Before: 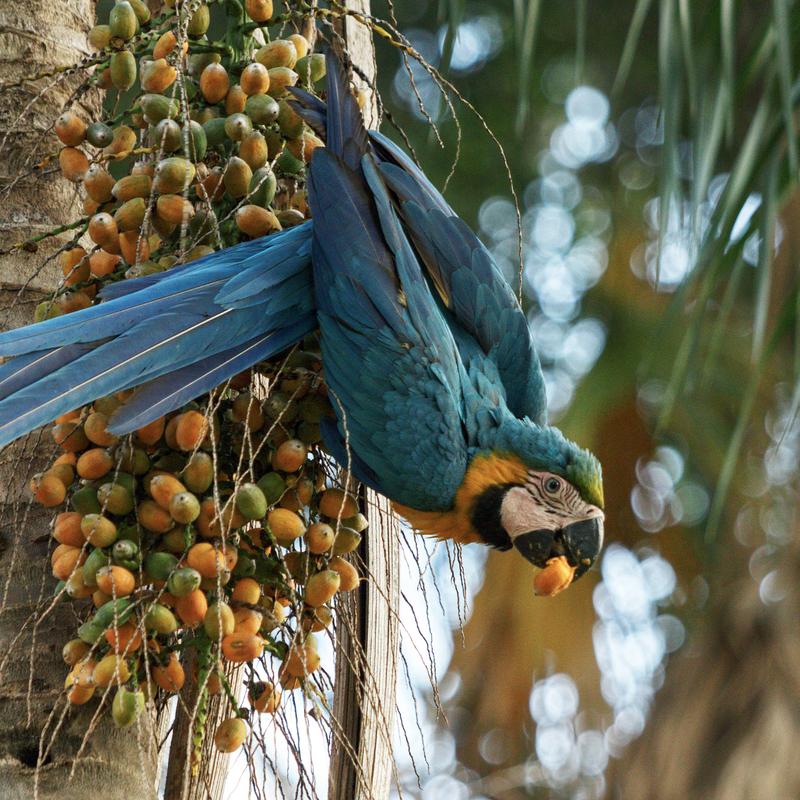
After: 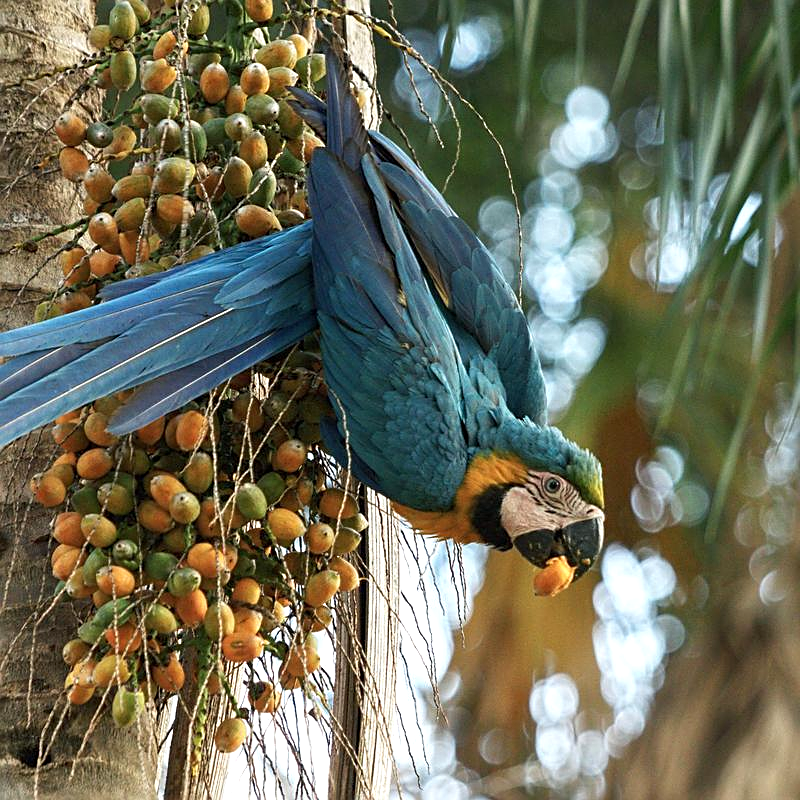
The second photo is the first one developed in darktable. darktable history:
exposure: exposure 0.29 EV, compensate highlight preservation false
sharpen: on, module defaults
